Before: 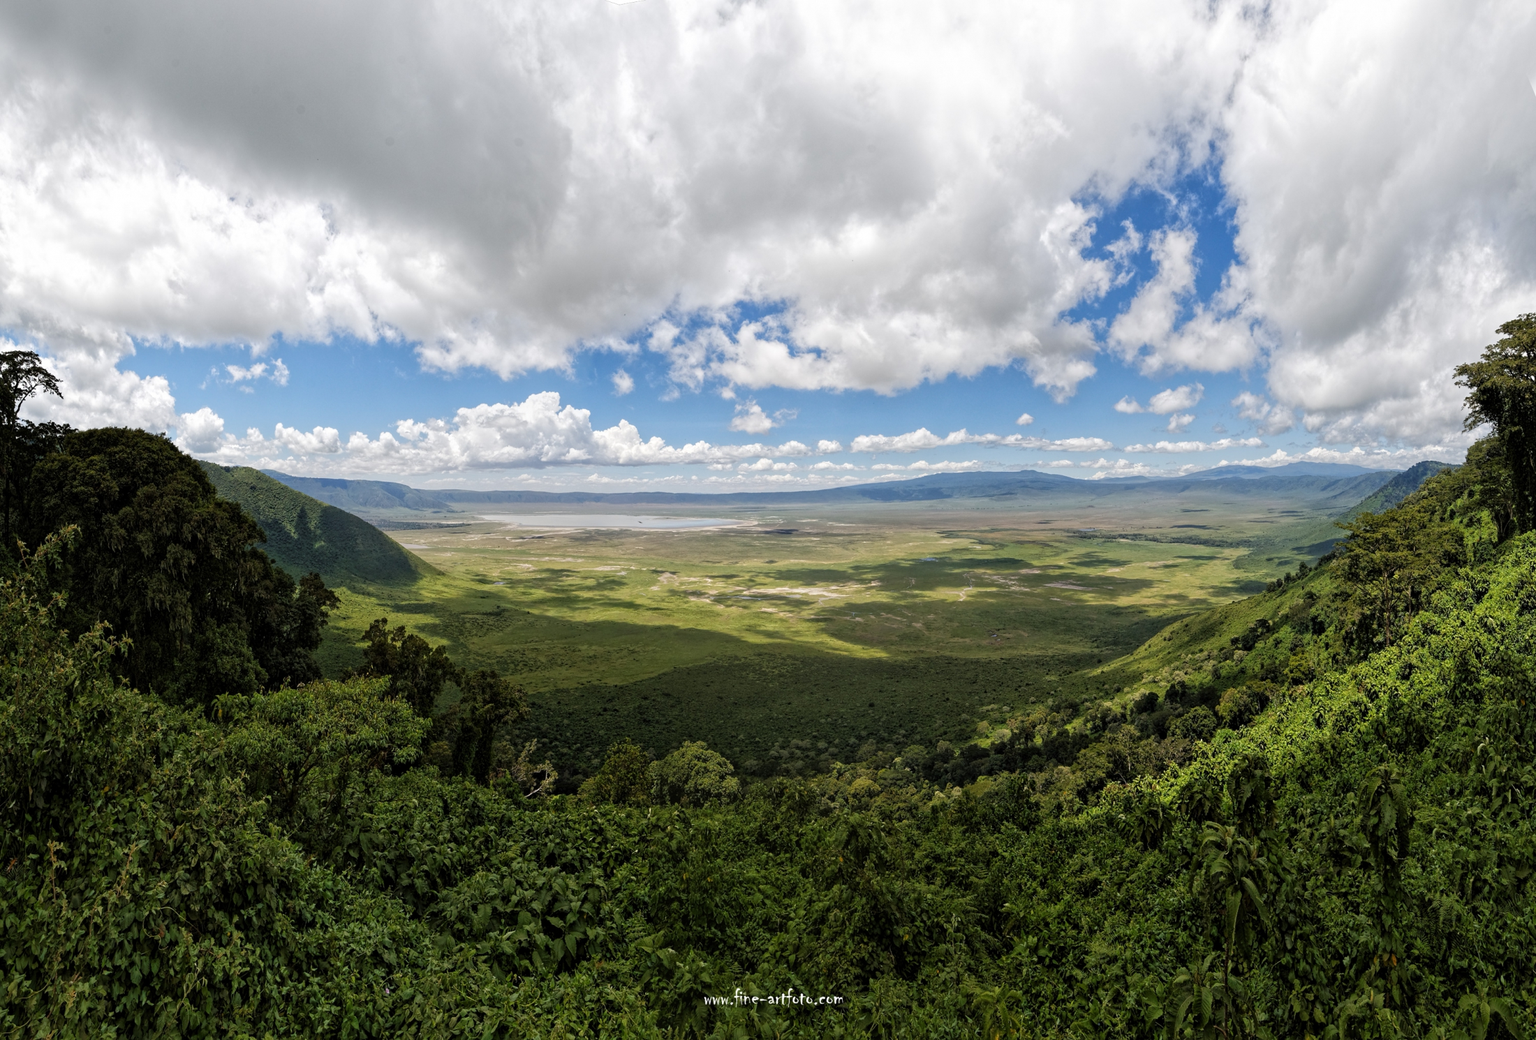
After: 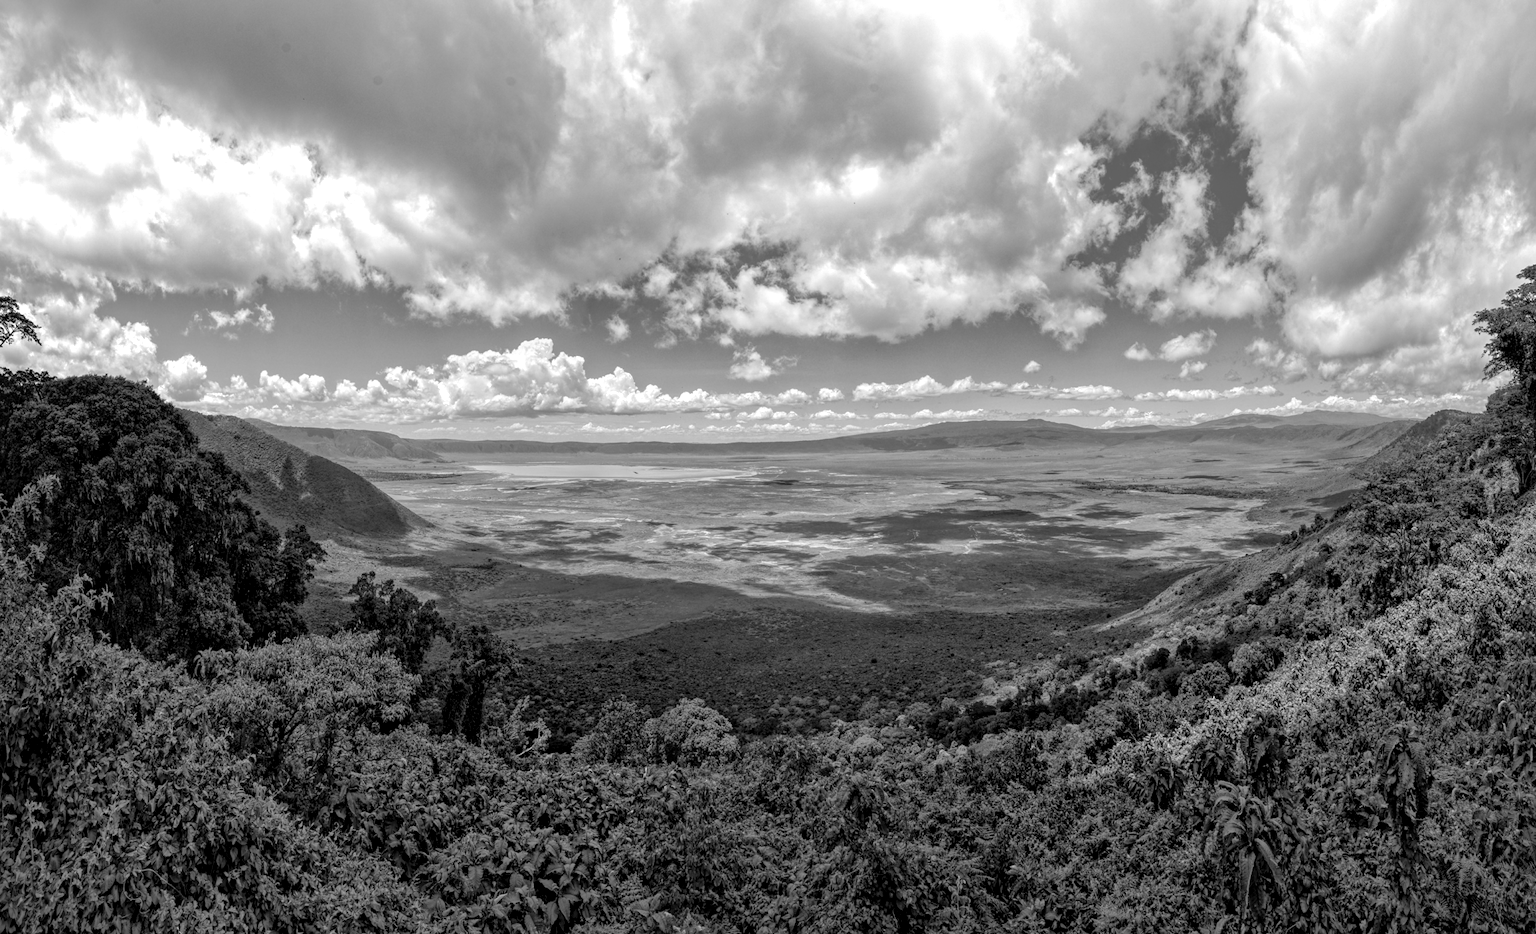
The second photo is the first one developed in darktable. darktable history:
shadows and highlights: on, module defaults
monochrome: on, module defaults
crop: left 1.507%, top 6.147%, right 1.379%, bottom 6.637%
local contrast: highlights 99%, shadows 86%, detail 160%, midtone range 0.2
